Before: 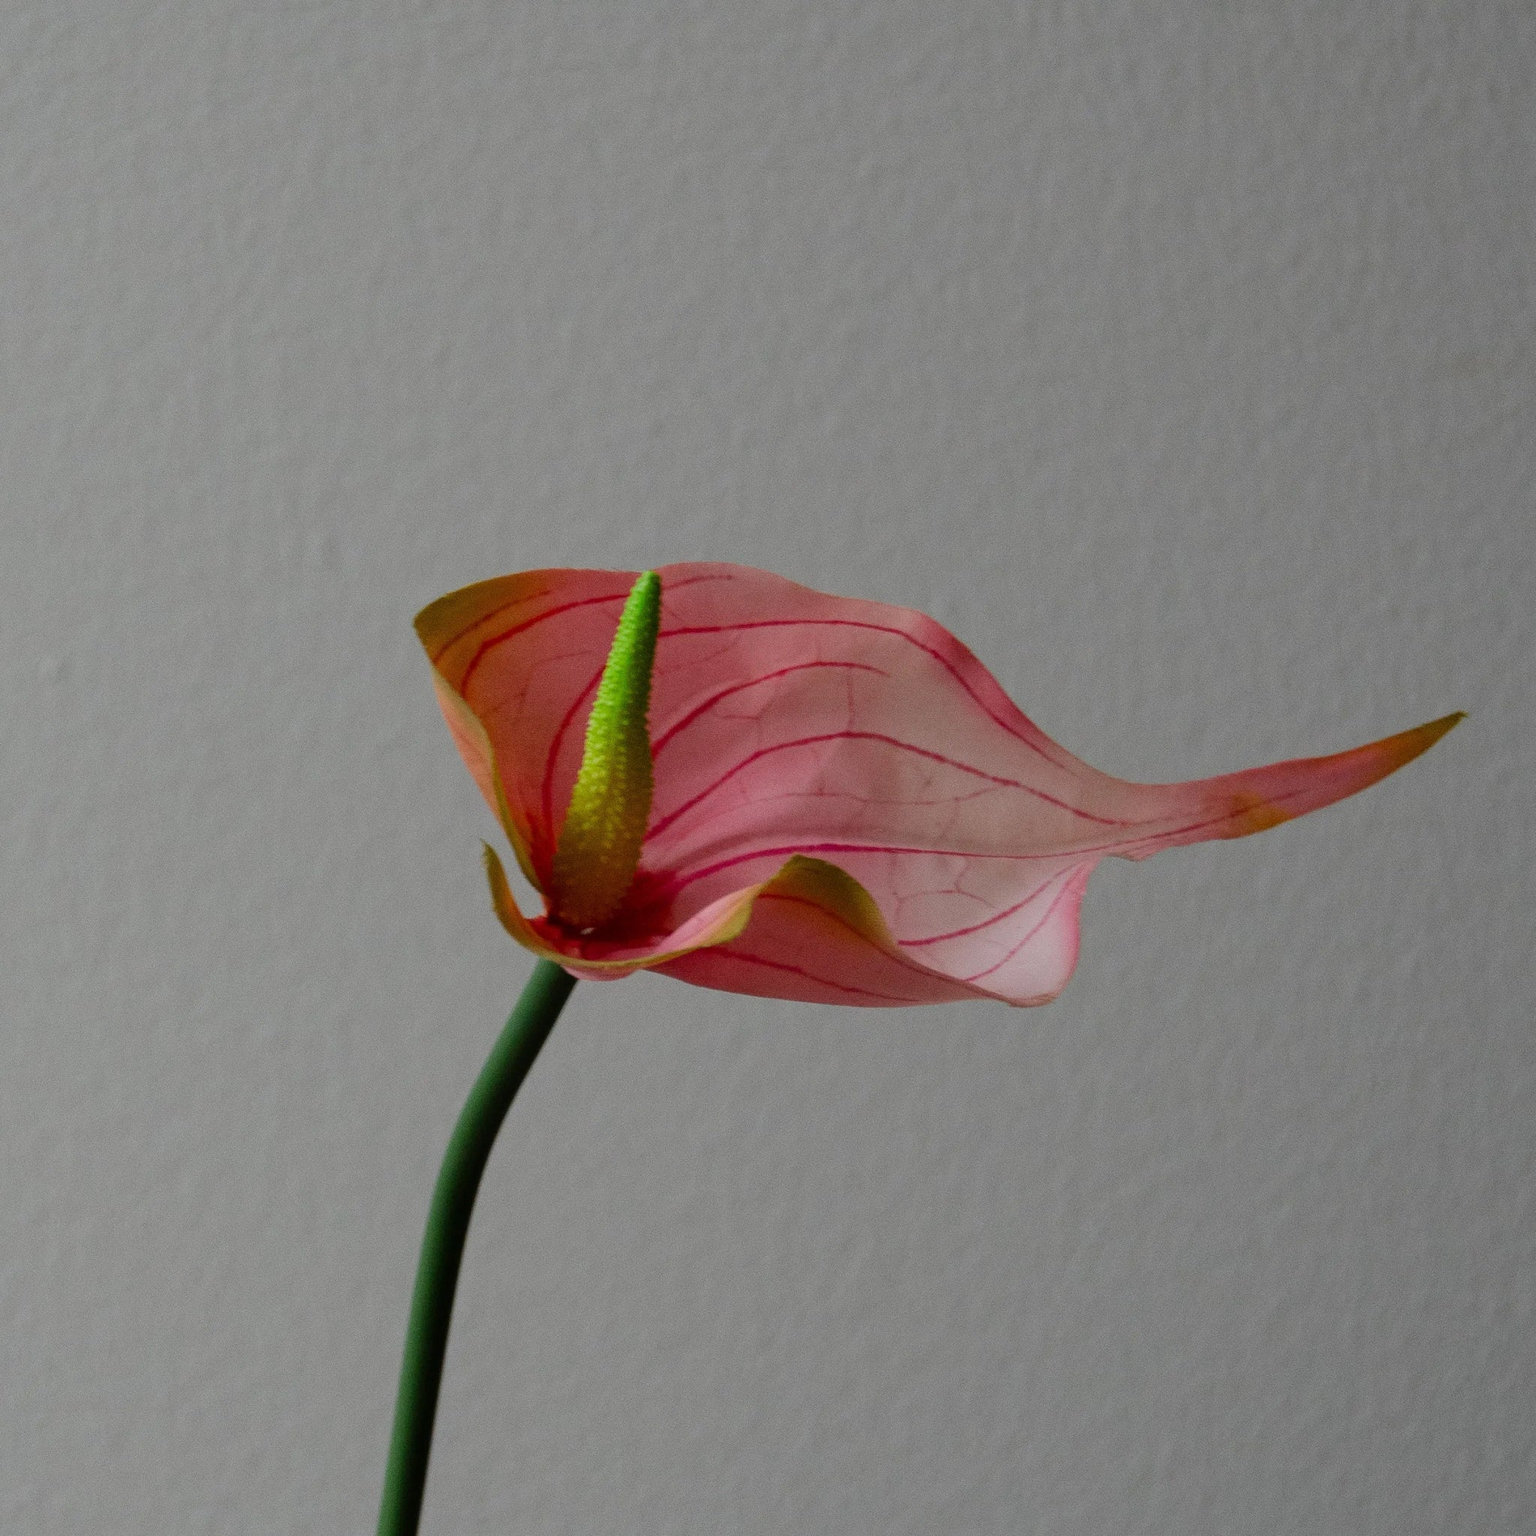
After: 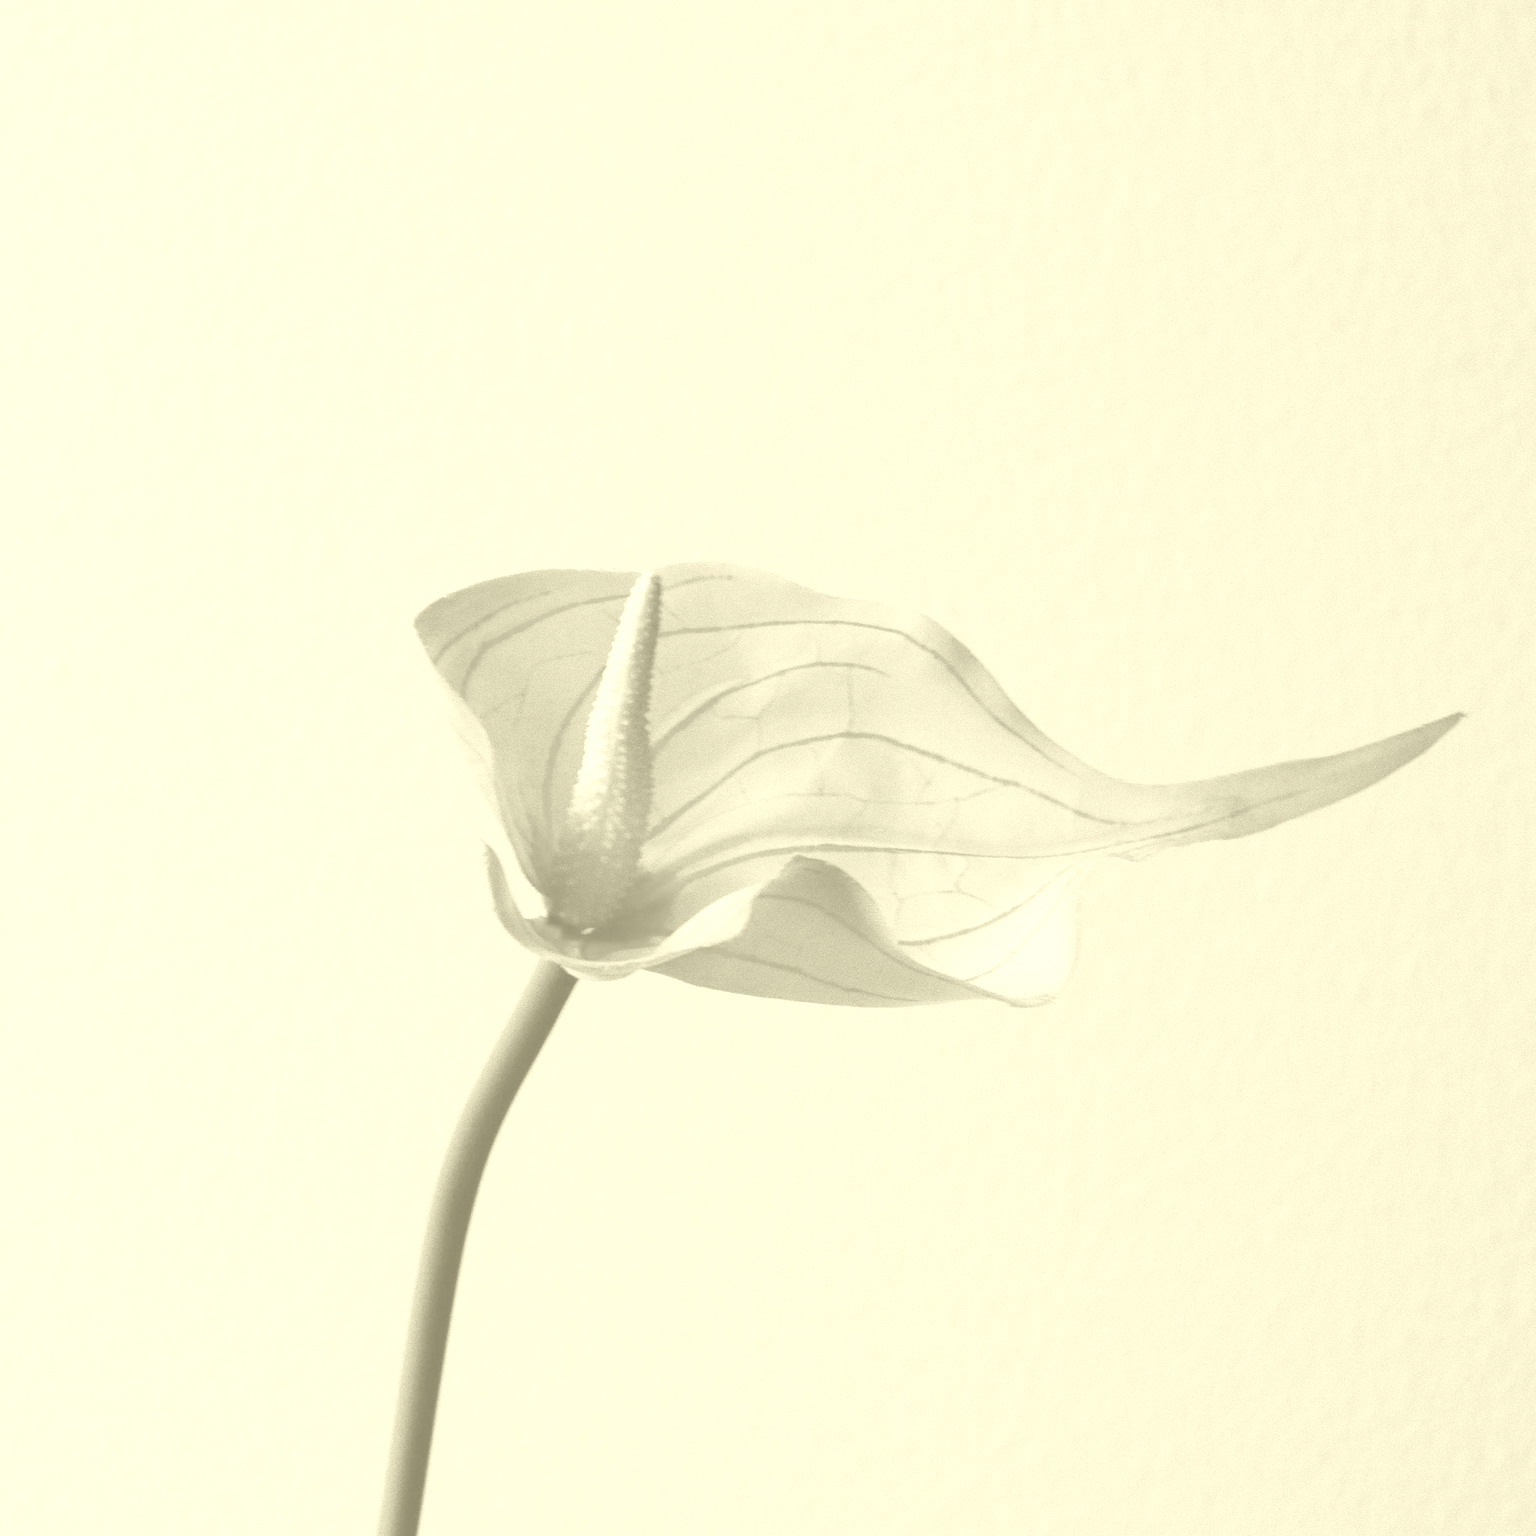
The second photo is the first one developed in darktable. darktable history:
colorize: hue 43.2°, saturation 40%, version 1
contrast brightness saturation: contrast 0.2, brightness 0.16, saturation 0.22
exposure: black level correction 0.001, exposure 1.129 EV, compensate exposure bias true, compensate highlight preservation false
